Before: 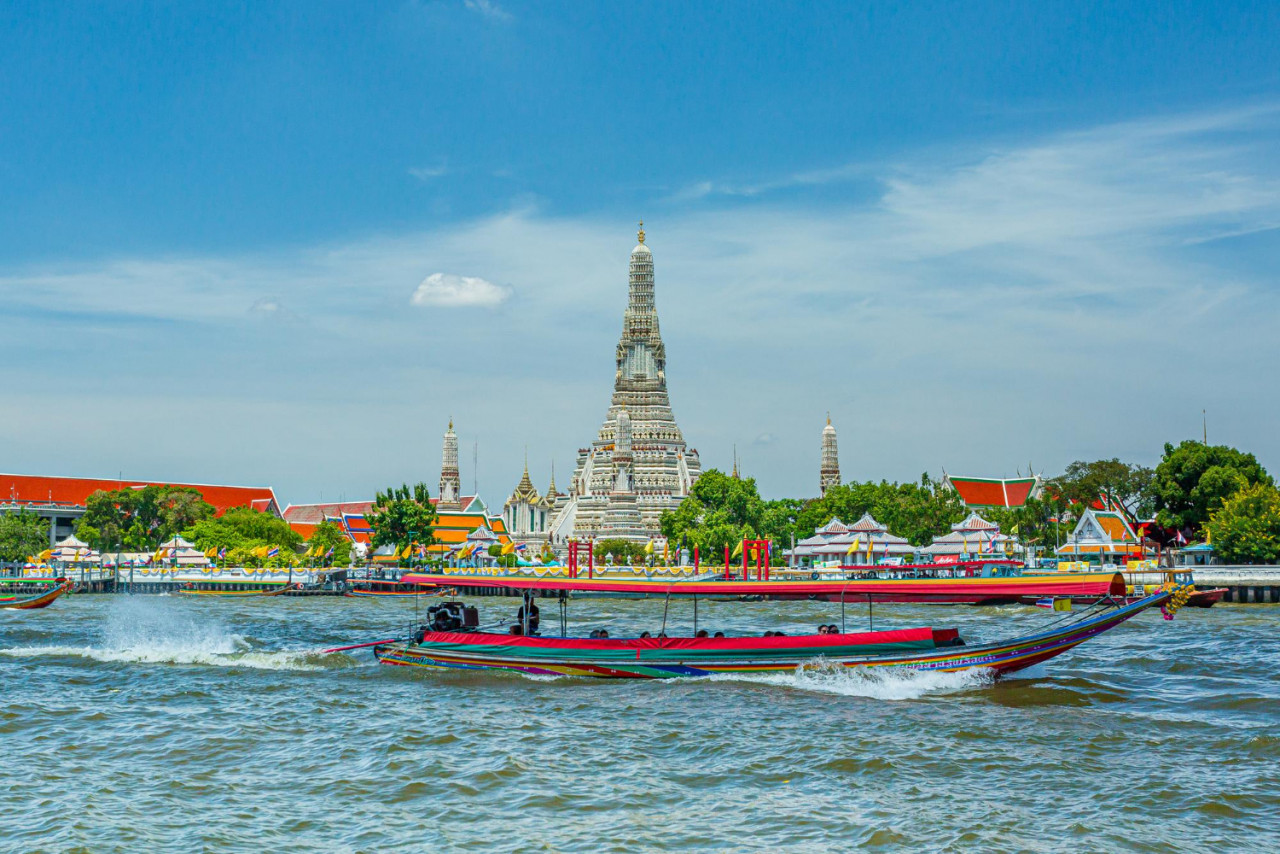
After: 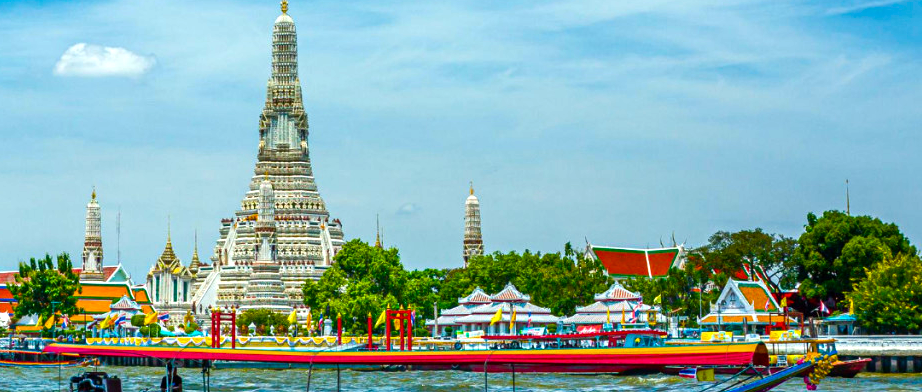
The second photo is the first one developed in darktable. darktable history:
color balance rgb: linear chroma grading › global chroma 16.62%, perceptual saturation grading › highlights -8.63%, perceptual saturation grading › mid-tones 18.66%, perceptual saturation grading › shadows 28.49%, perceptual brilliance grading › highlights 14.22%, perceptual brilliance grading › shadows -18.96%, global vibrance 27.71%
crop and rotate: left 27.938%, top 27.046%, bottom 27.046%
